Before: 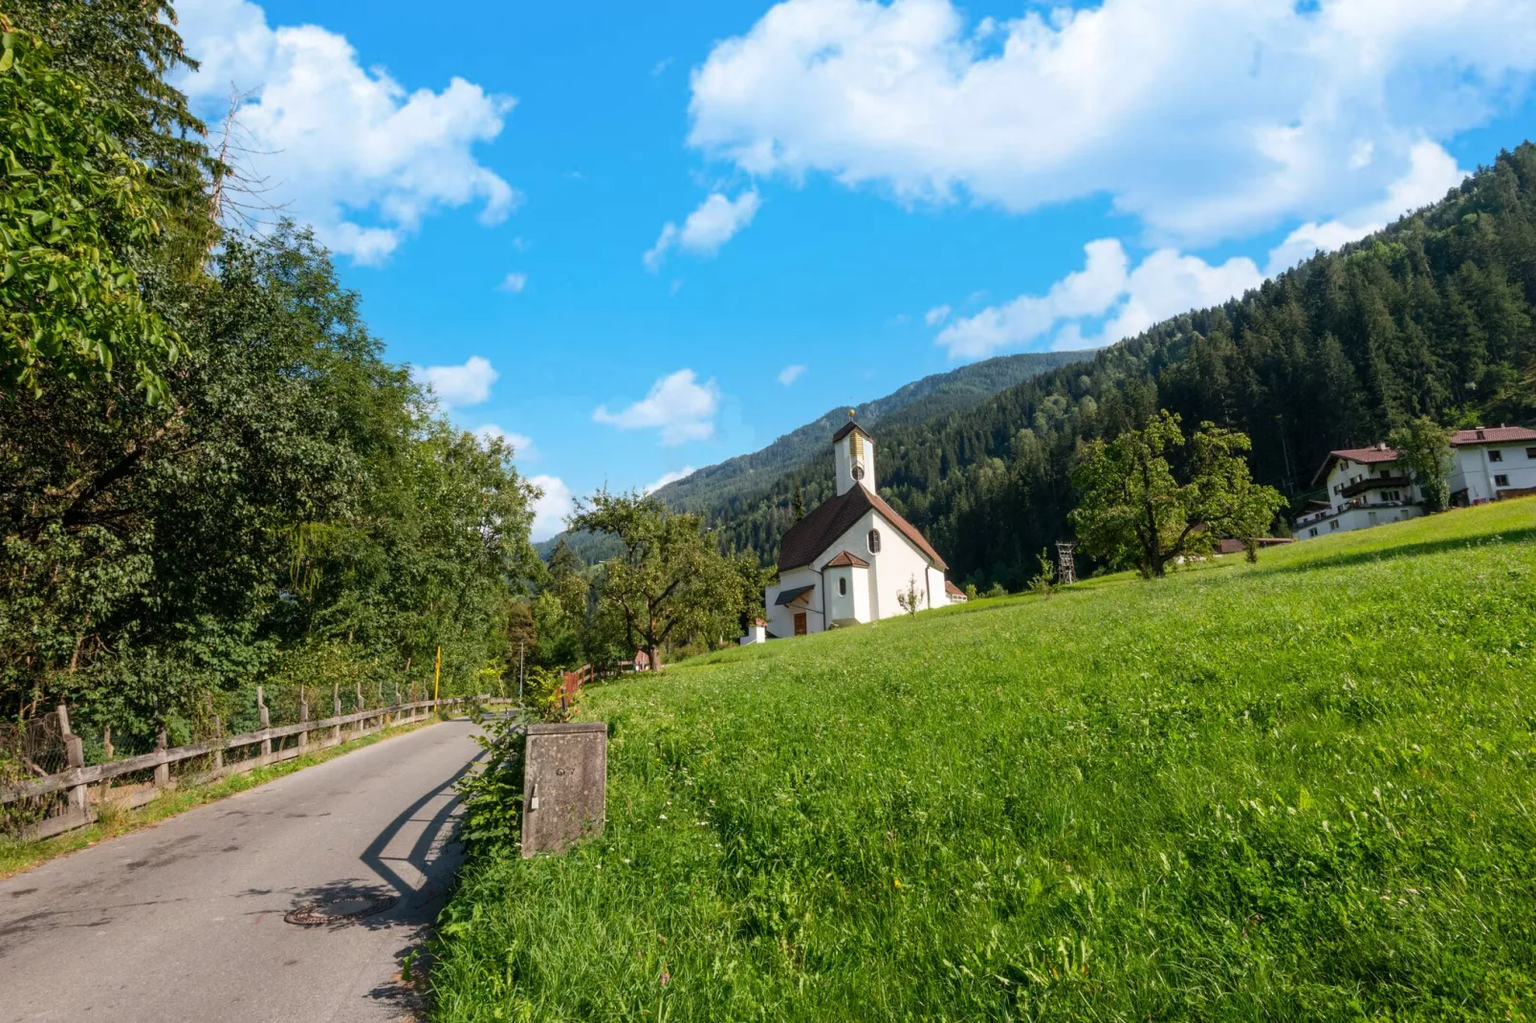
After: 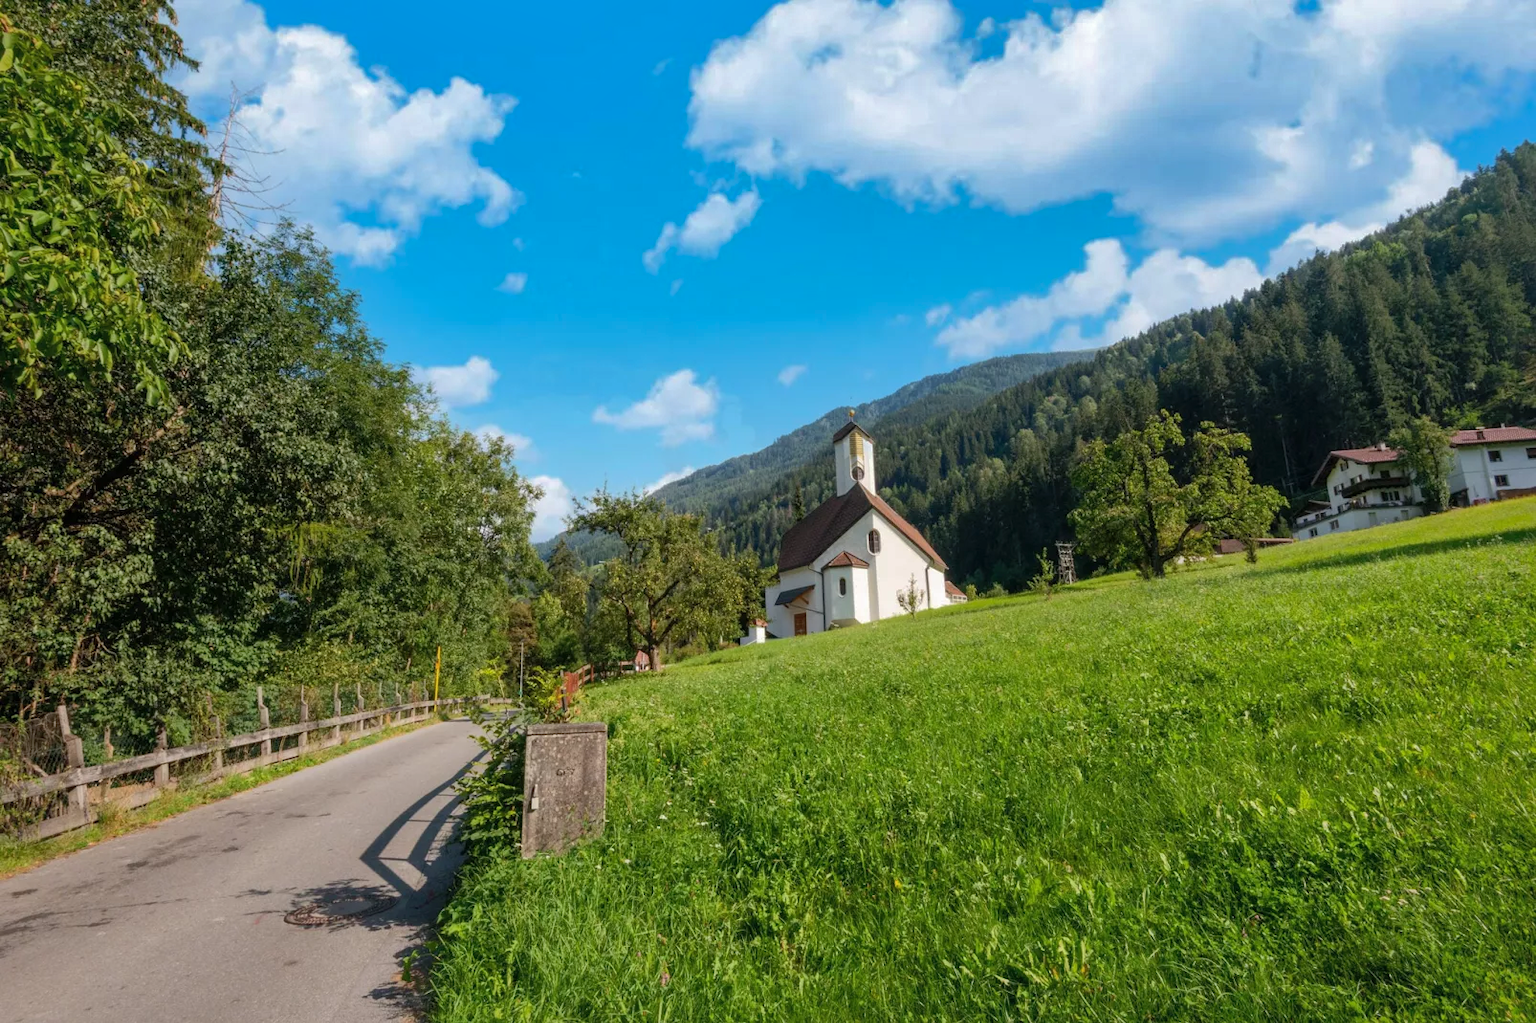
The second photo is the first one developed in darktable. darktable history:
shadows and highlights: shadows 40.34, highlights -59.68
